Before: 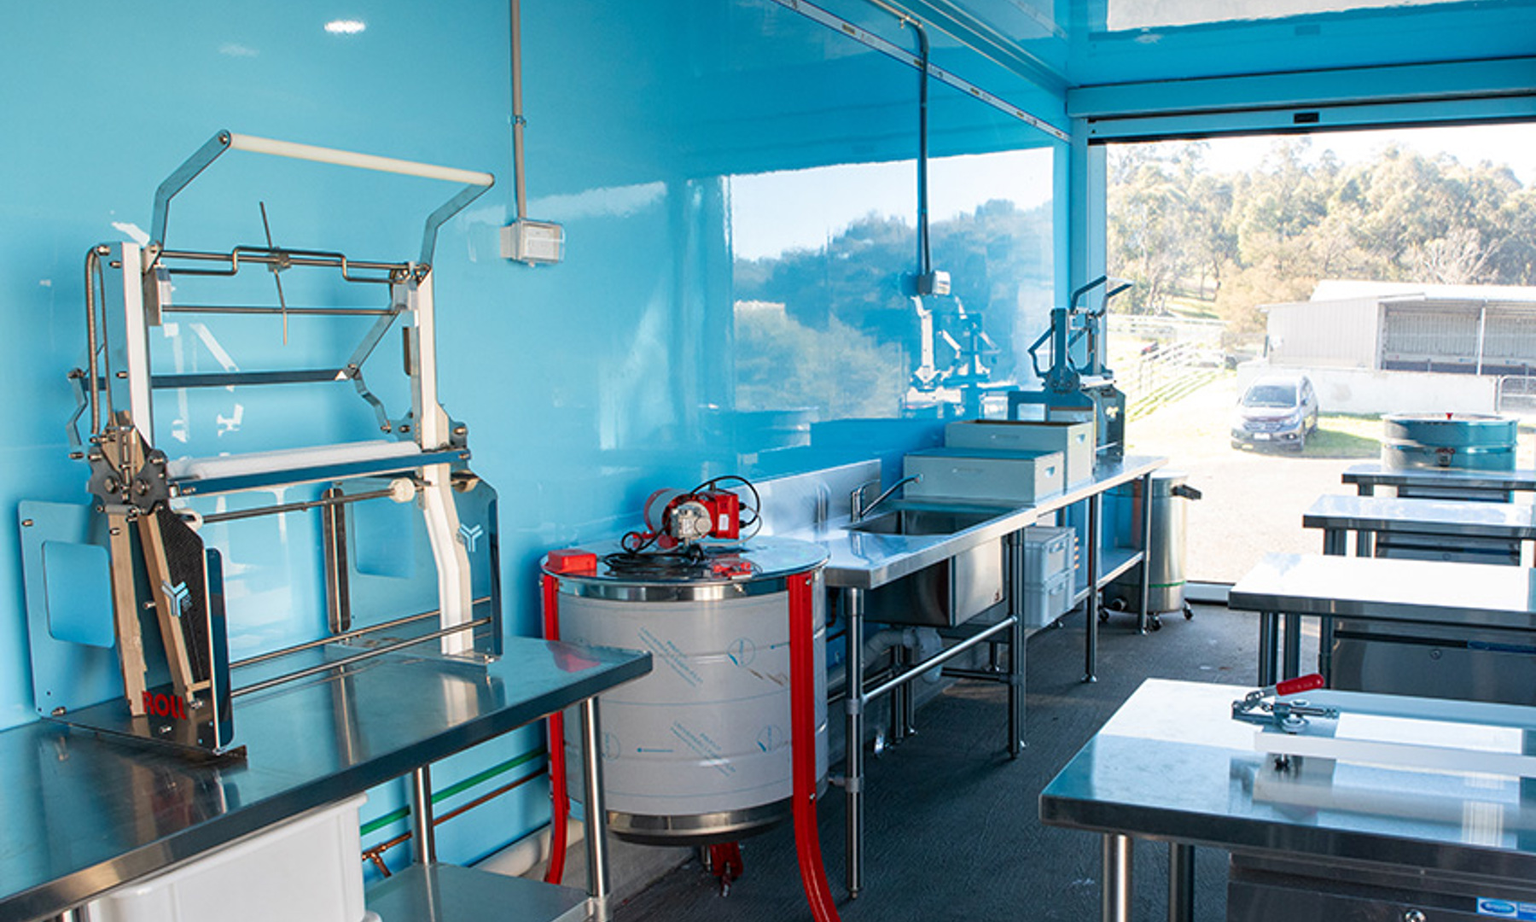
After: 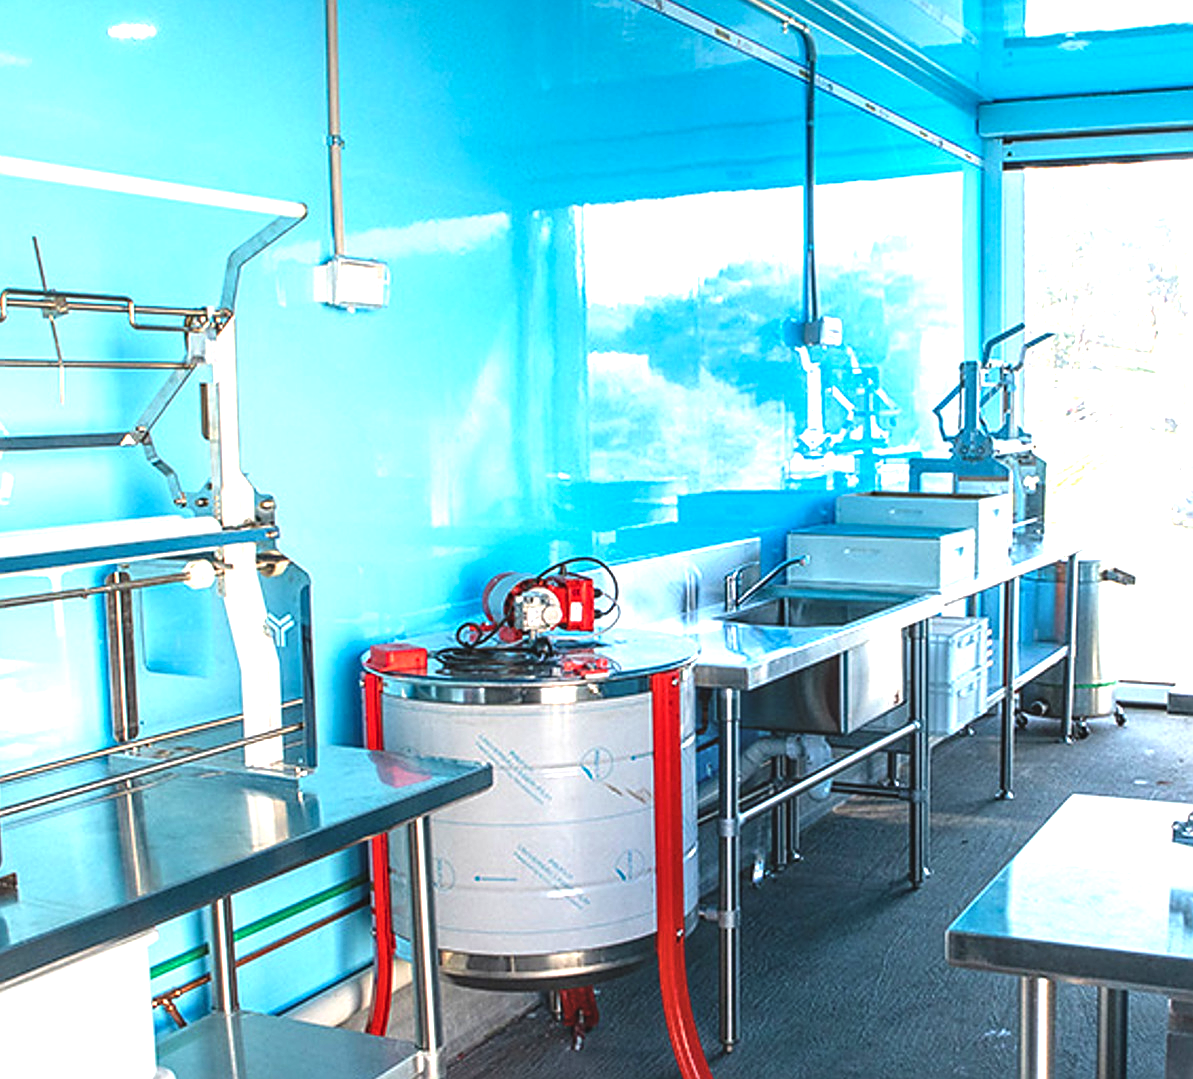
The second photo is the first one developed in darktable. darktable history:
sharpen: on, module defaults
local contrast: on, module defaults
color balance rgb: shadows lift › luminance -9.786%, perceptual saturation grading › global saturation 0.702%, perceptual brilliance grading › global brilliance 3.799%, global vibrance 15.101%
exposure: black level correction -0.005, exposure 1 EV, compensate highlight preservation false
crop and rotate: left 15.119%, right 18.579%
